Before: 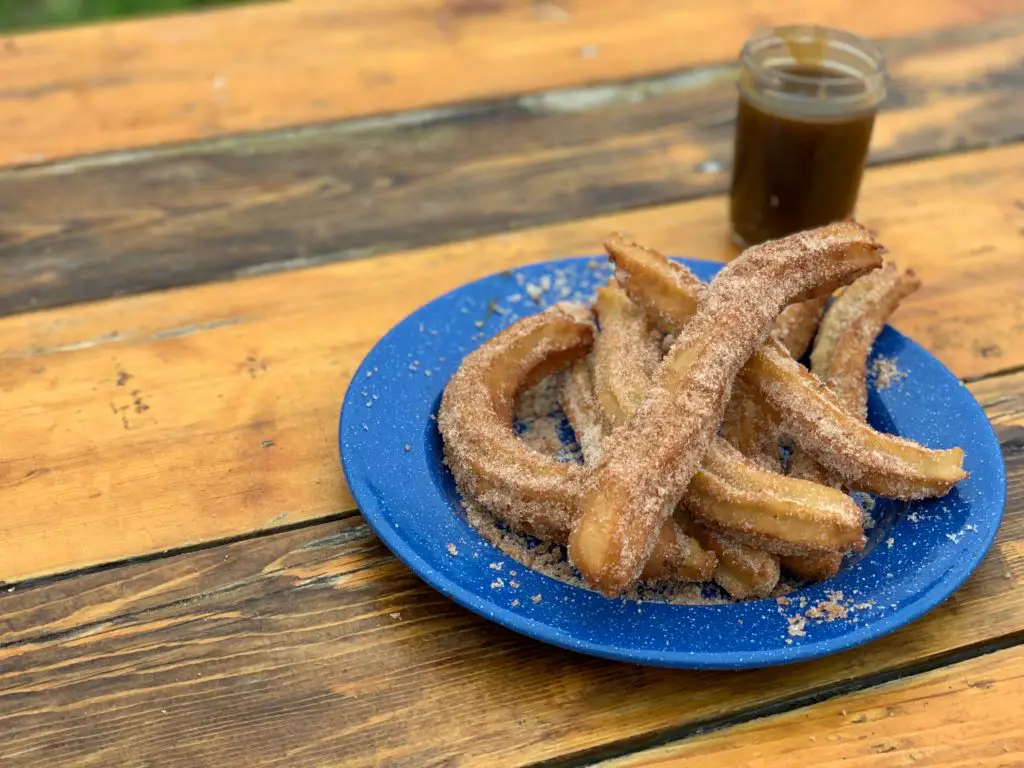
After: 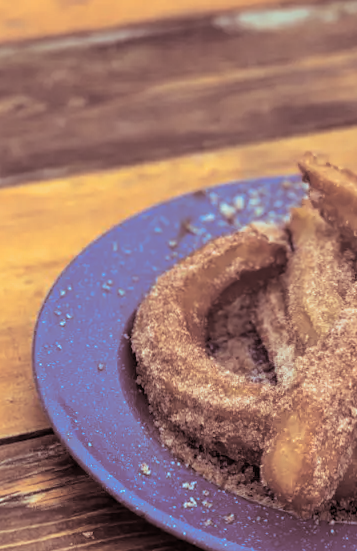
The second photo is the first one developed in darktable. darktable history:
crop and rotate: left 29.476%, top 10.214%, right 35.32%, bottom 17.333%
local contrast: detail 110%
split-toning: shadows › saturation 0.3, highlights › hue 180°, highlights › saturation 0.3, compress 0%
rotate and perspective: rotation 0.192°, lens shift (horizontal) -0.015, crop left 0.005, crop right 0.996, crop top 0.006, crop bottom 0.99
